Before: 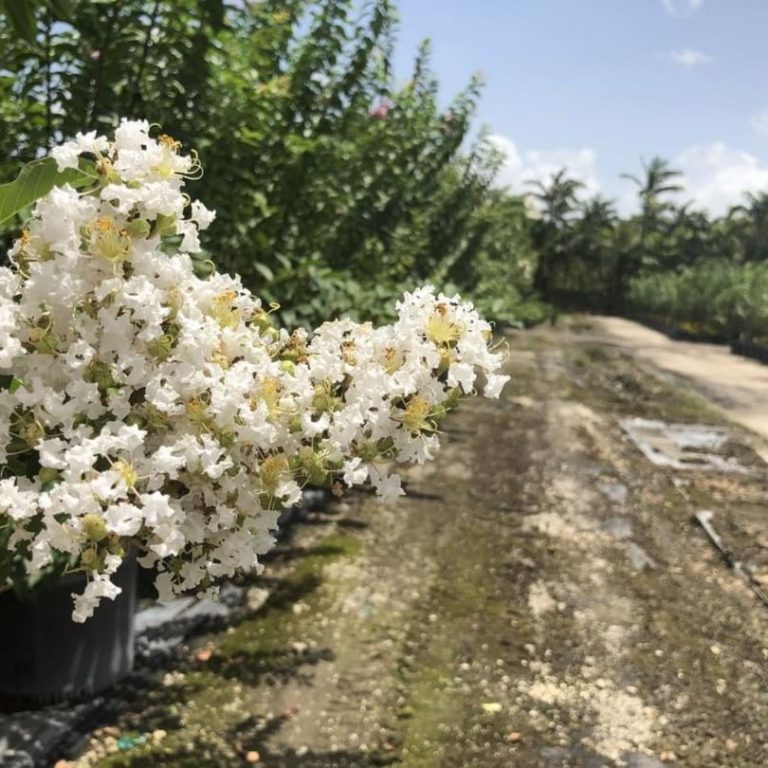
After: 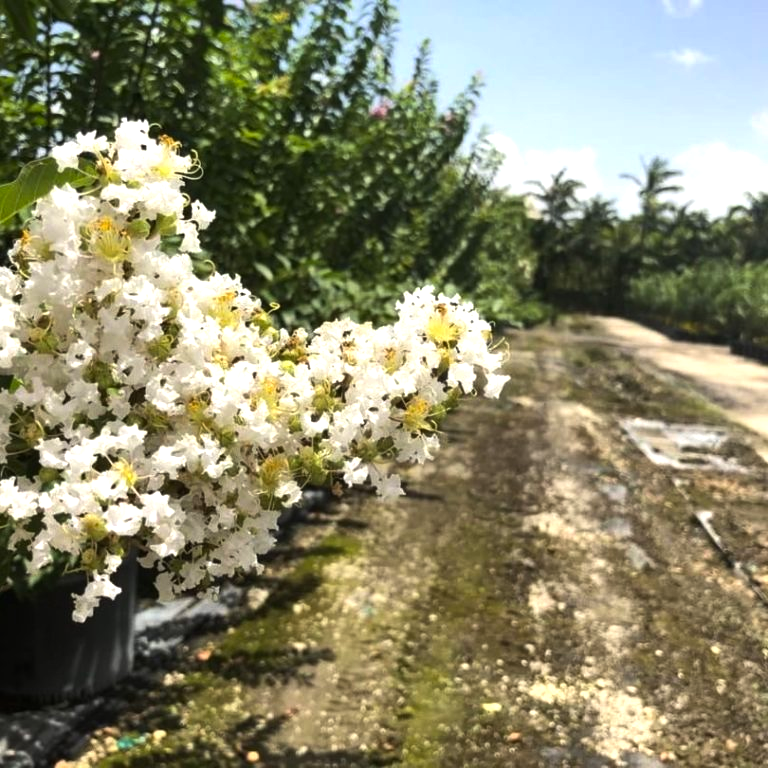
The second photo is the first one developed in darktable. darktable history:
color balance rgb: shadows lift › hue 86.34°, linear chroma grading › global chroma 14.576%, perceptual saturation grading › global saturation 0.599%, perceptual brilliance grading › global brilliance 15.762%, perceptual brilliance grading › shadows -35.721%, global vibrance 20%
